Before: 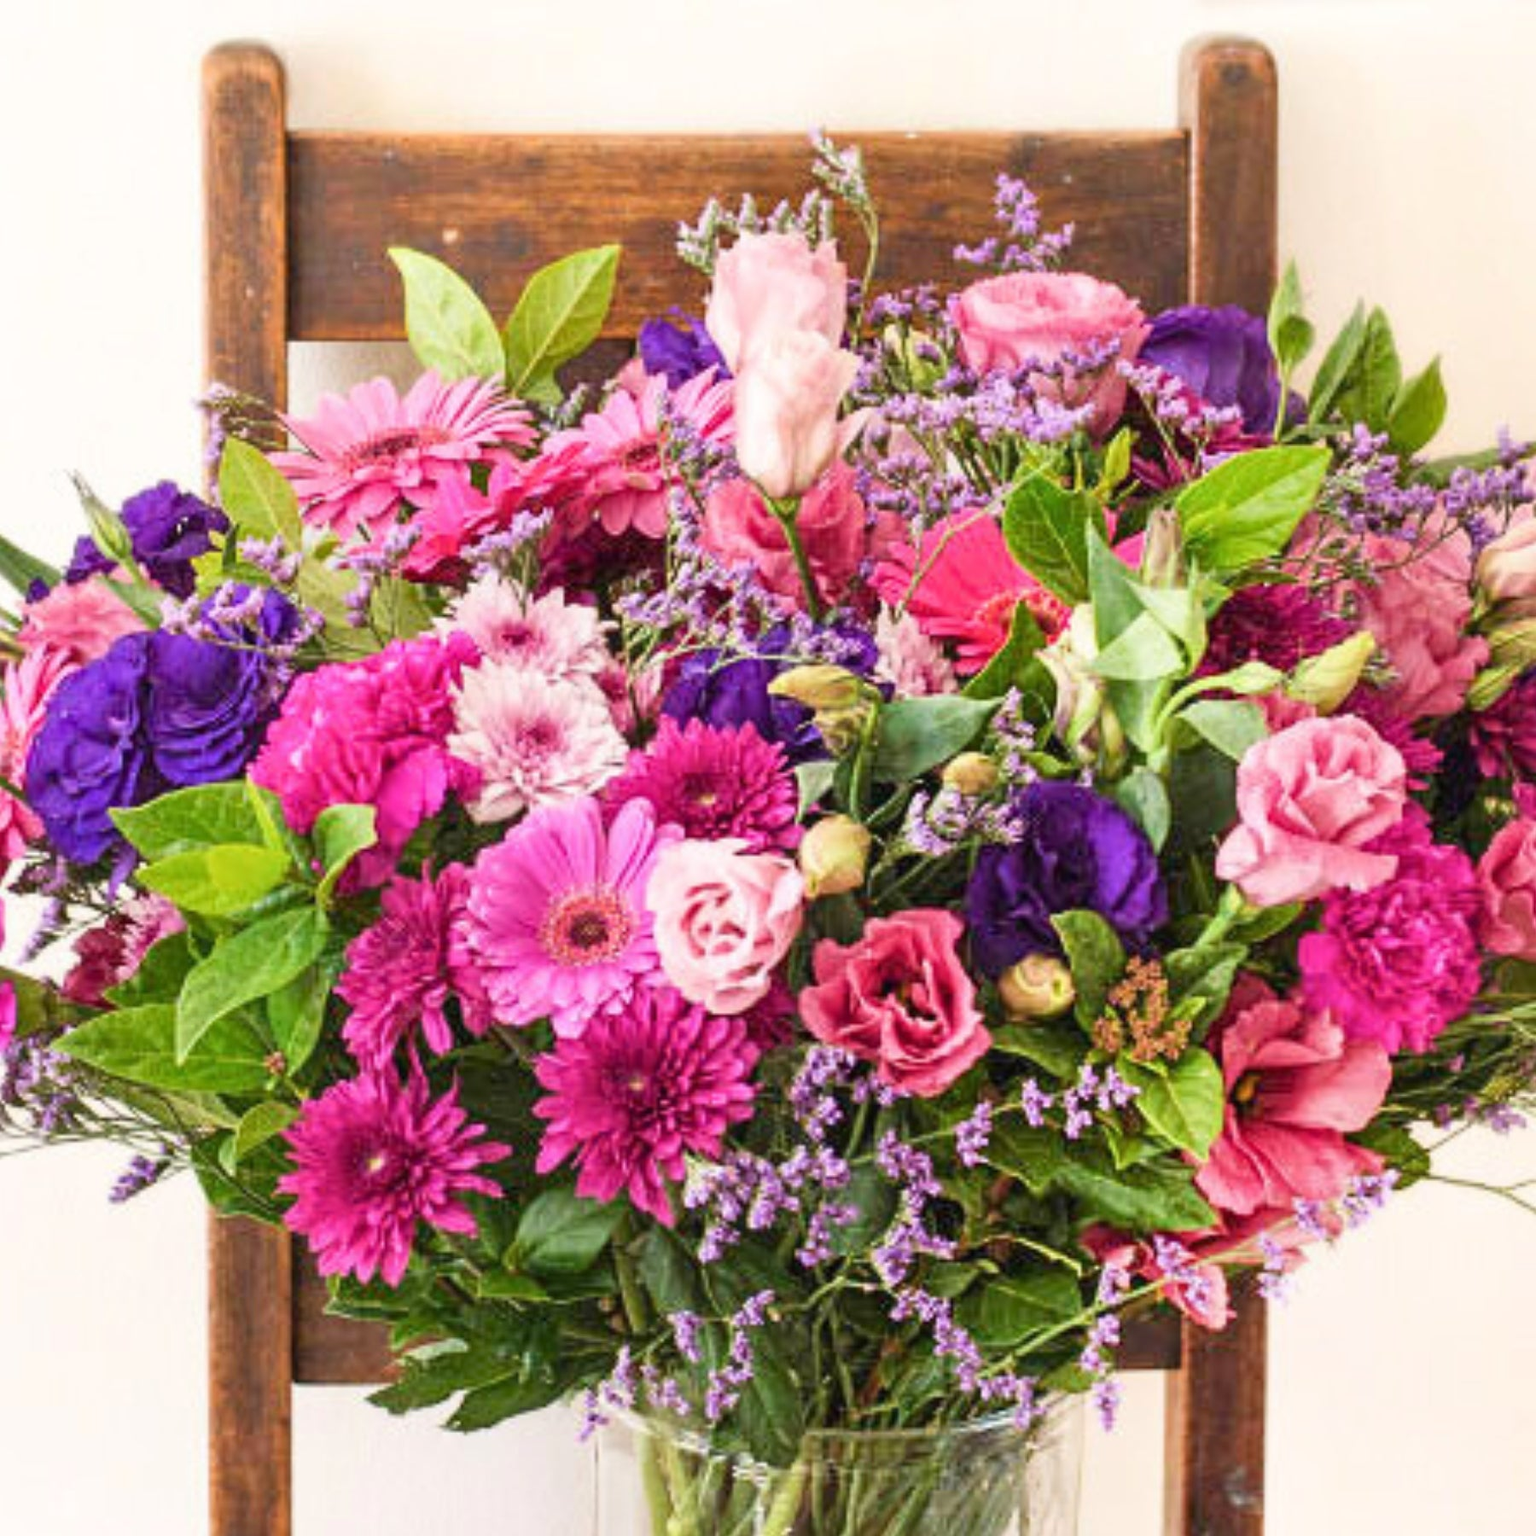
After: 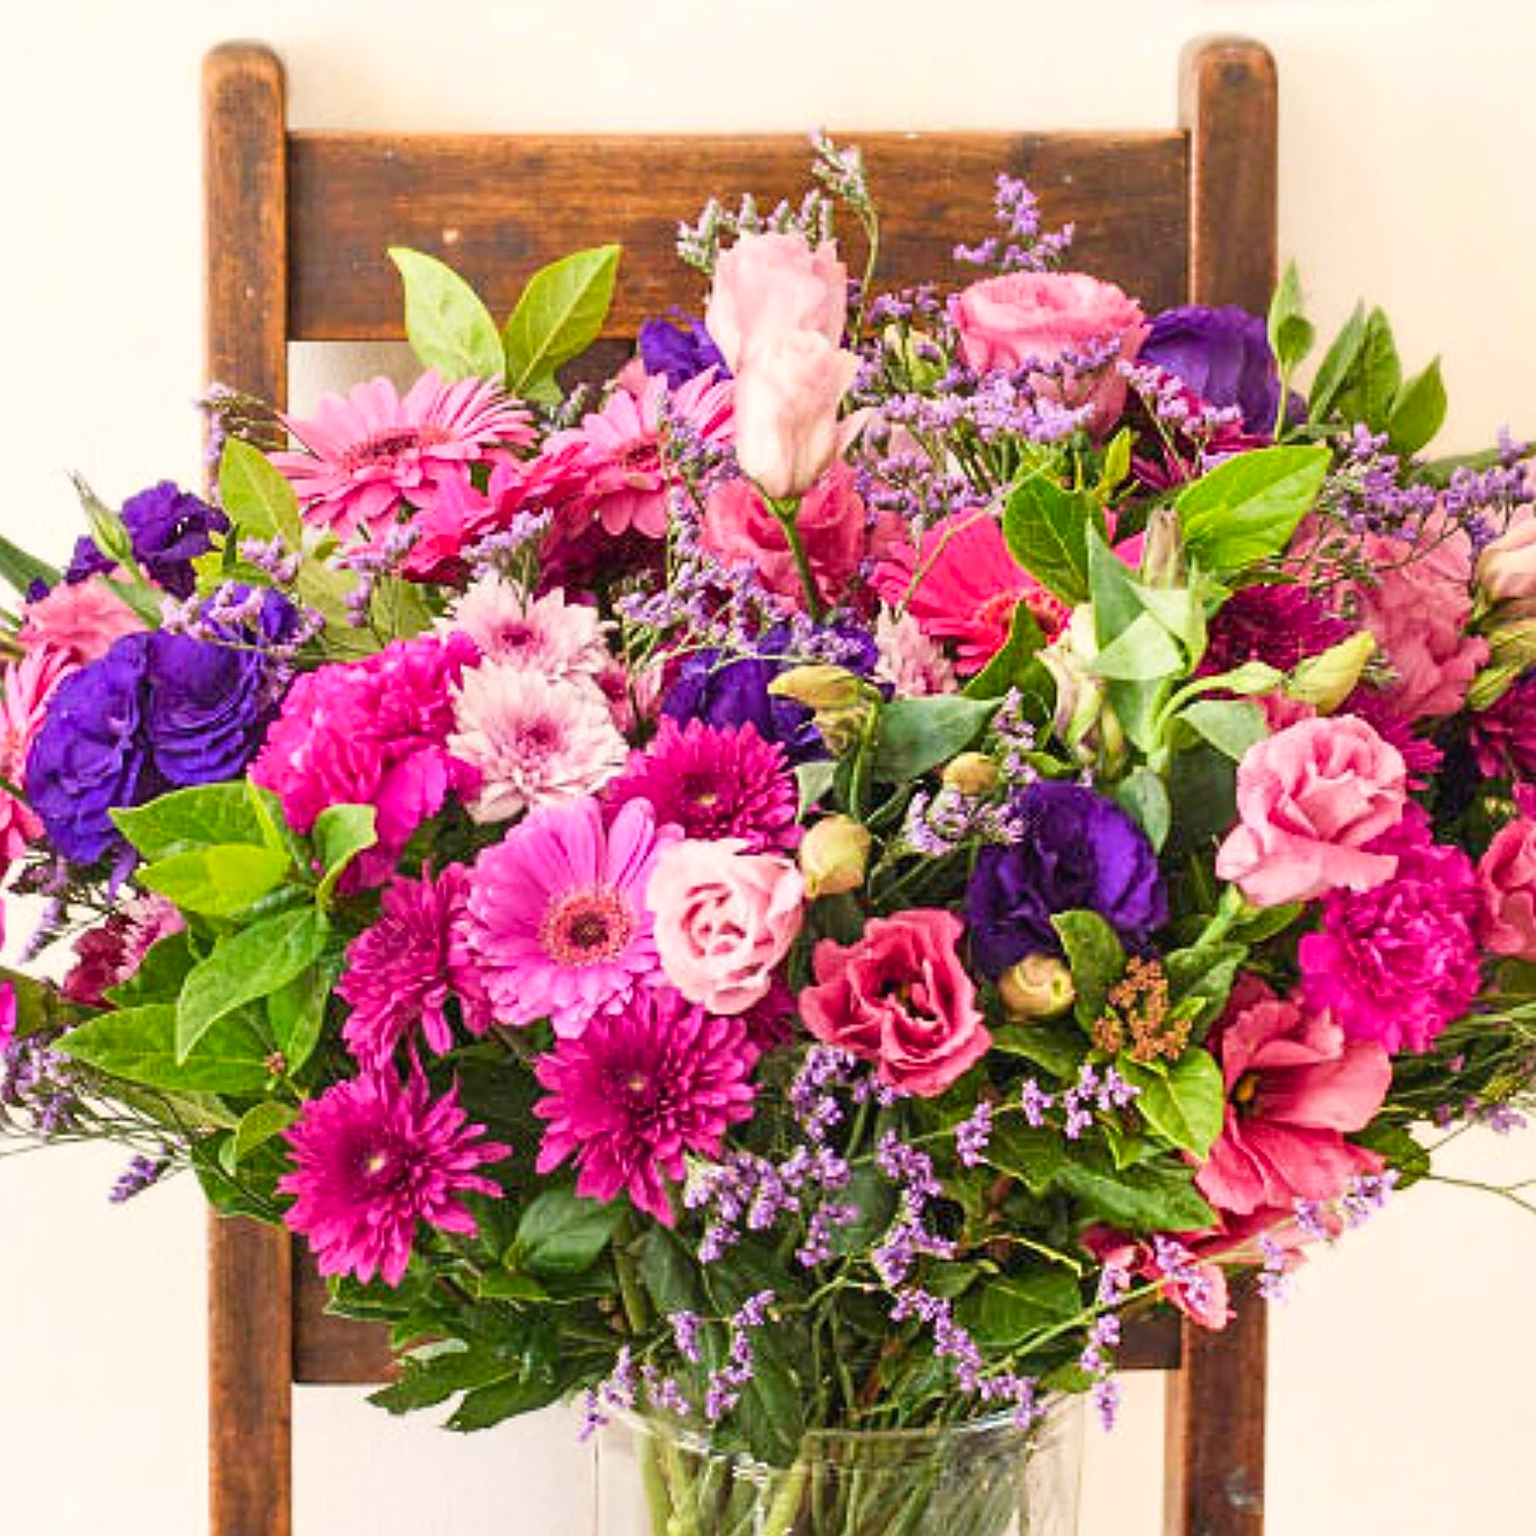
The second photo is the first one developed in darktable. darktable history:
color correction: highlights a* 0.925, highlights b* 2.85, saturation 1.09
sharpen: amount 0.478
